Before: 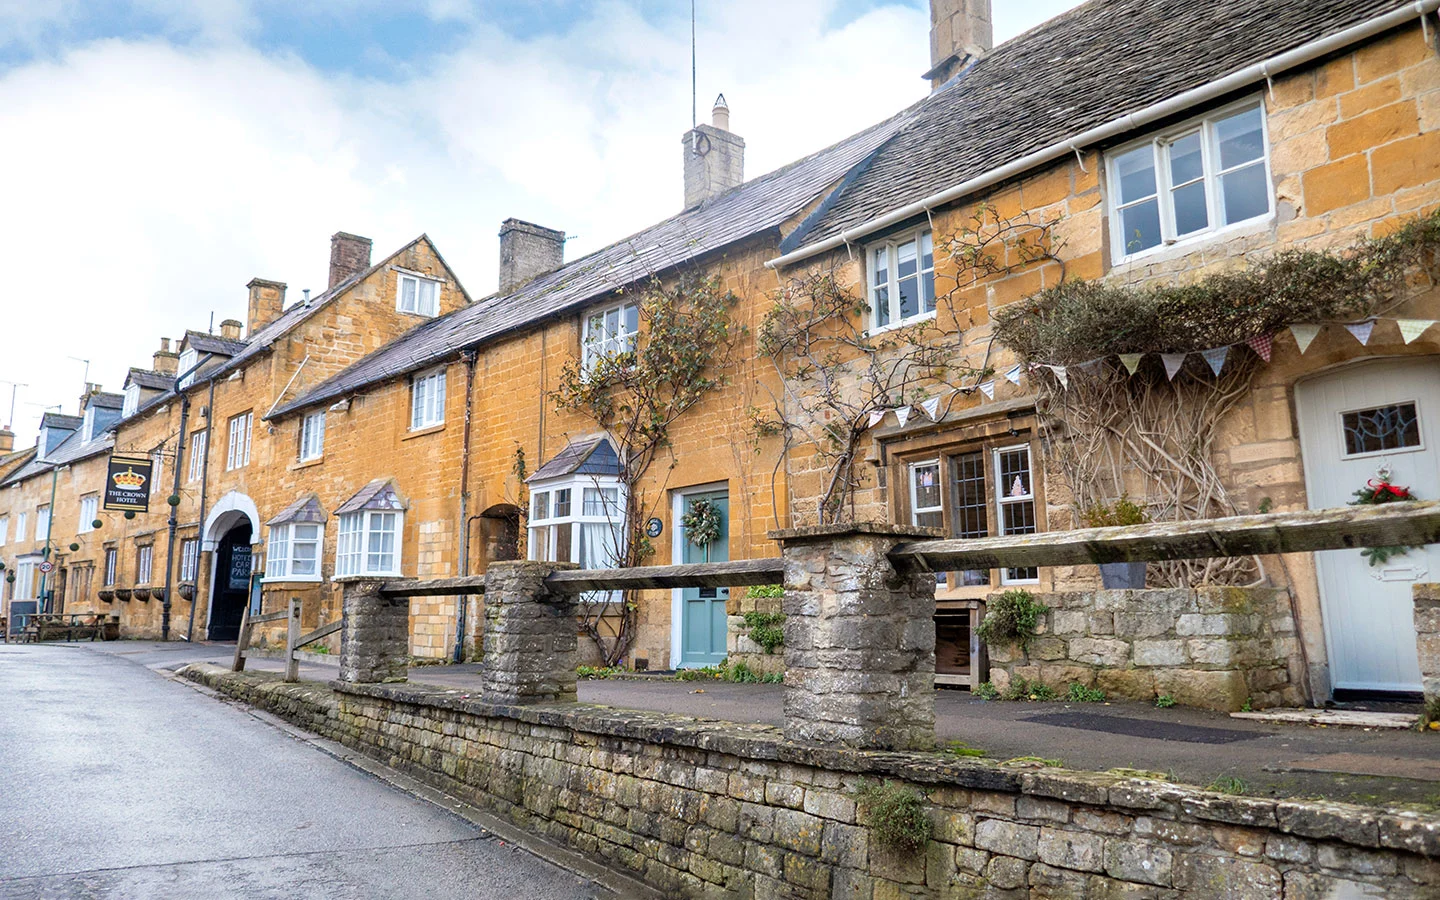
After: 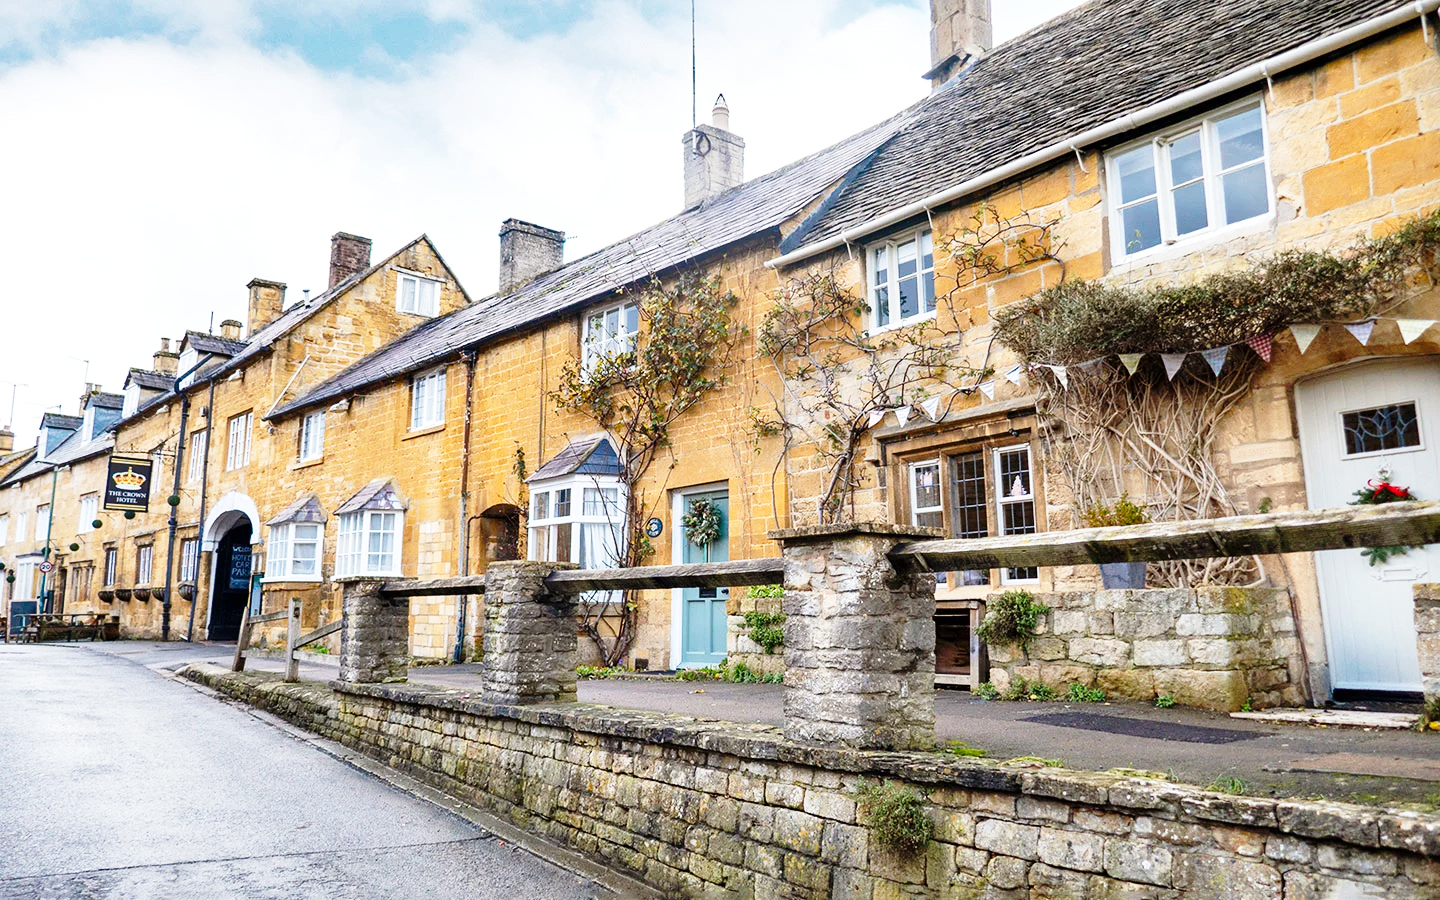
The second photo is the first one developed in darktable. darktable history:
shadows and highlights: shadows color adjustment 97.68%, soften with gaussian
base curve: curves: ch0 [(0, 0) (0.028, 0.03) (0.121, 0.232) (0.46, 0.748) (0.859, 0.968) (1, 1)], preserve colors none
